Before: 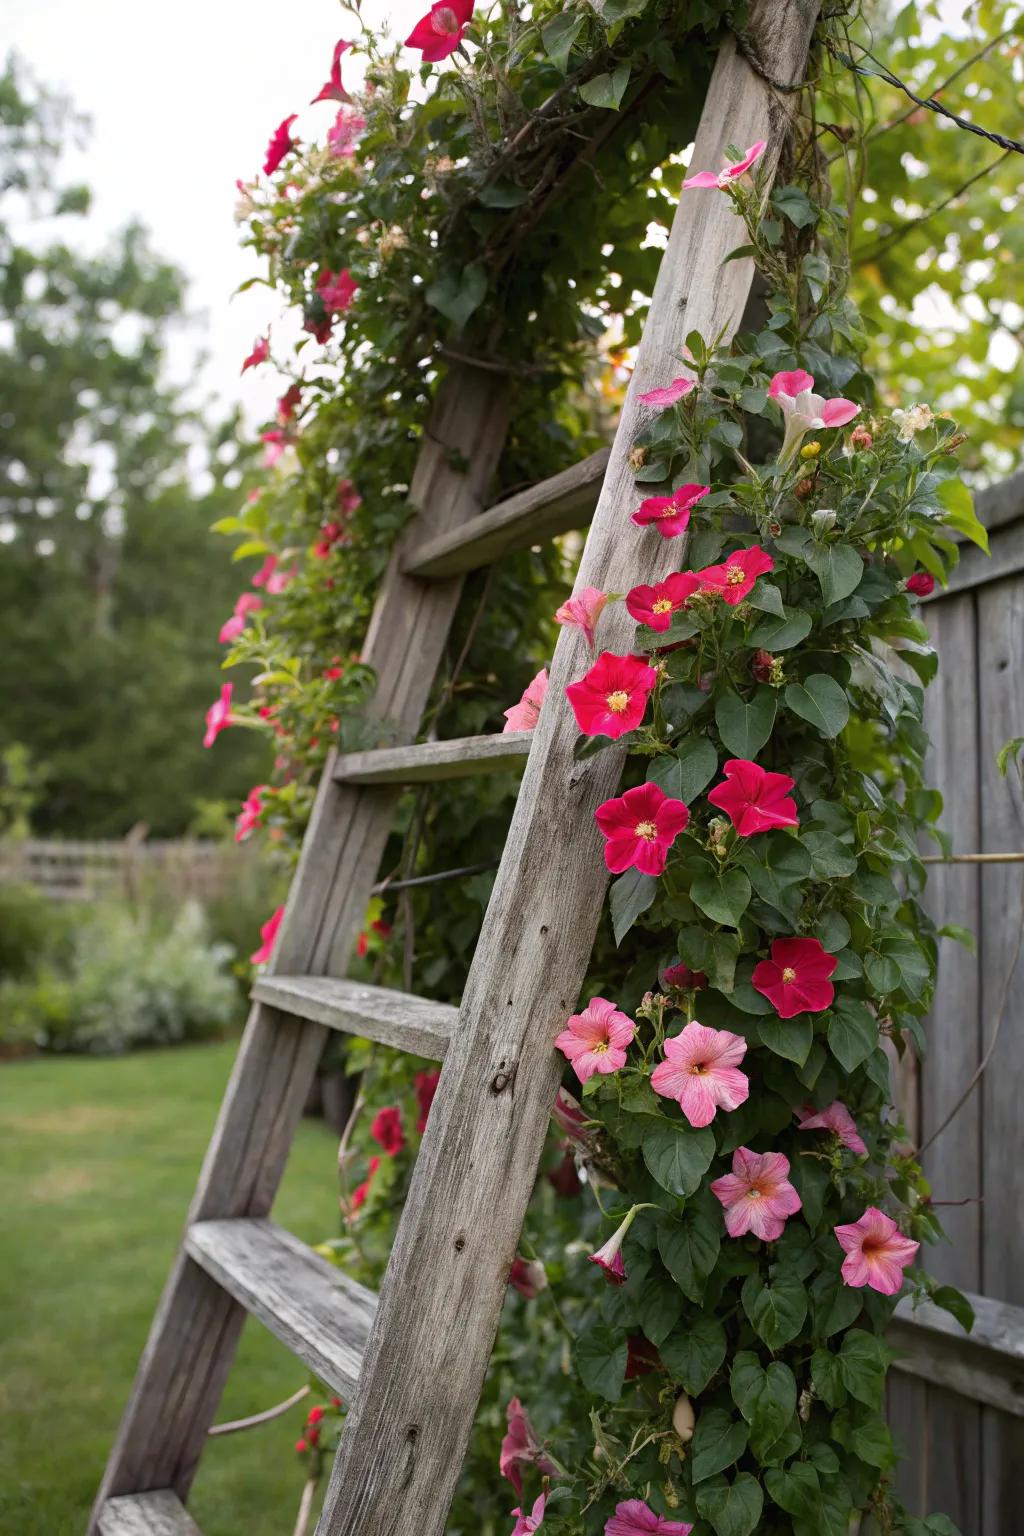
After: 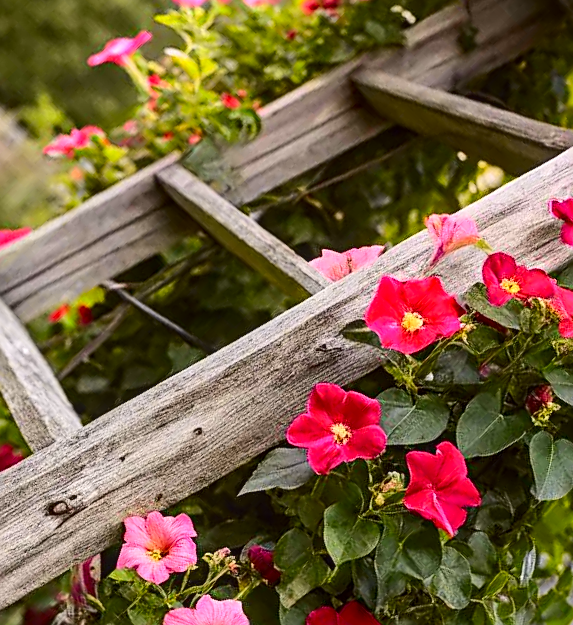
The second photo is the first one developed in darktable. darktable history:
local contrast: on, module defaults
sharpen: amount 0.595
exposure: exposure 0.124 EV, compensate exposure bias true, compensate highlight preservation false
crop and rotate: angle -44.96°, top 16.283%, right 0.958%, bottom 11.742%
tone curve: curves: ch0 [(0, 0.023) (0.103, 0.087) (0.295, 0.297) (0.445, 0.531) (0.553, 0.665) (0.735, 0.843) (0.994, 1)]; ch1 [(0, 0) (0.414, 0.395) (0.447, 0.447) (0.485, 0.5) (0.512, 0.524) (0.542, 0.581) (0.581, 0.632) (0.646, 0.715) (1, 1)]; ch2 [(0, 0) (0.369, 0.388) (0.449, 0.431) (0.478, 0.471) (0.516, 0.517) (0.579, 0.624) (0.674, 0.775) (1, 1)], color space Lab, independent channels, preserve colors none
